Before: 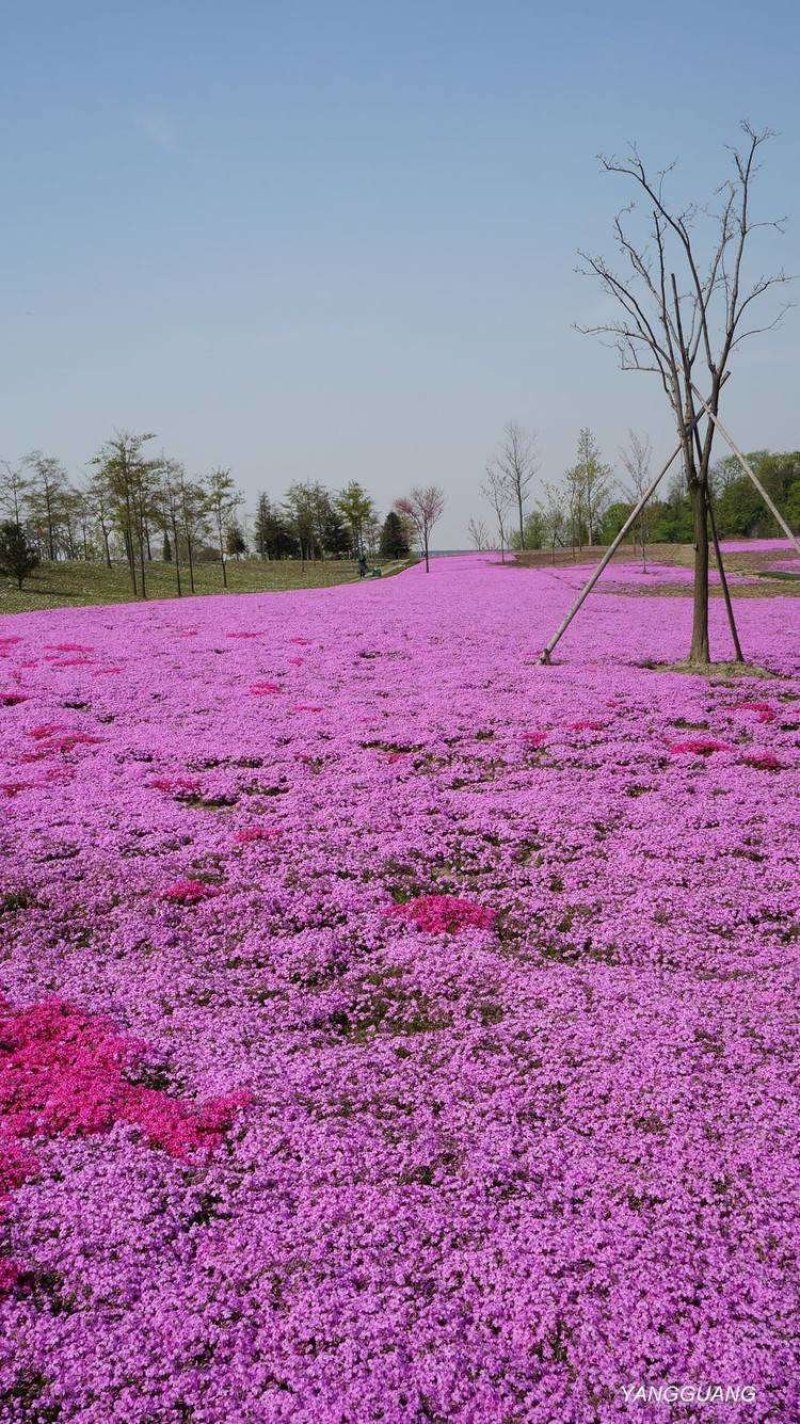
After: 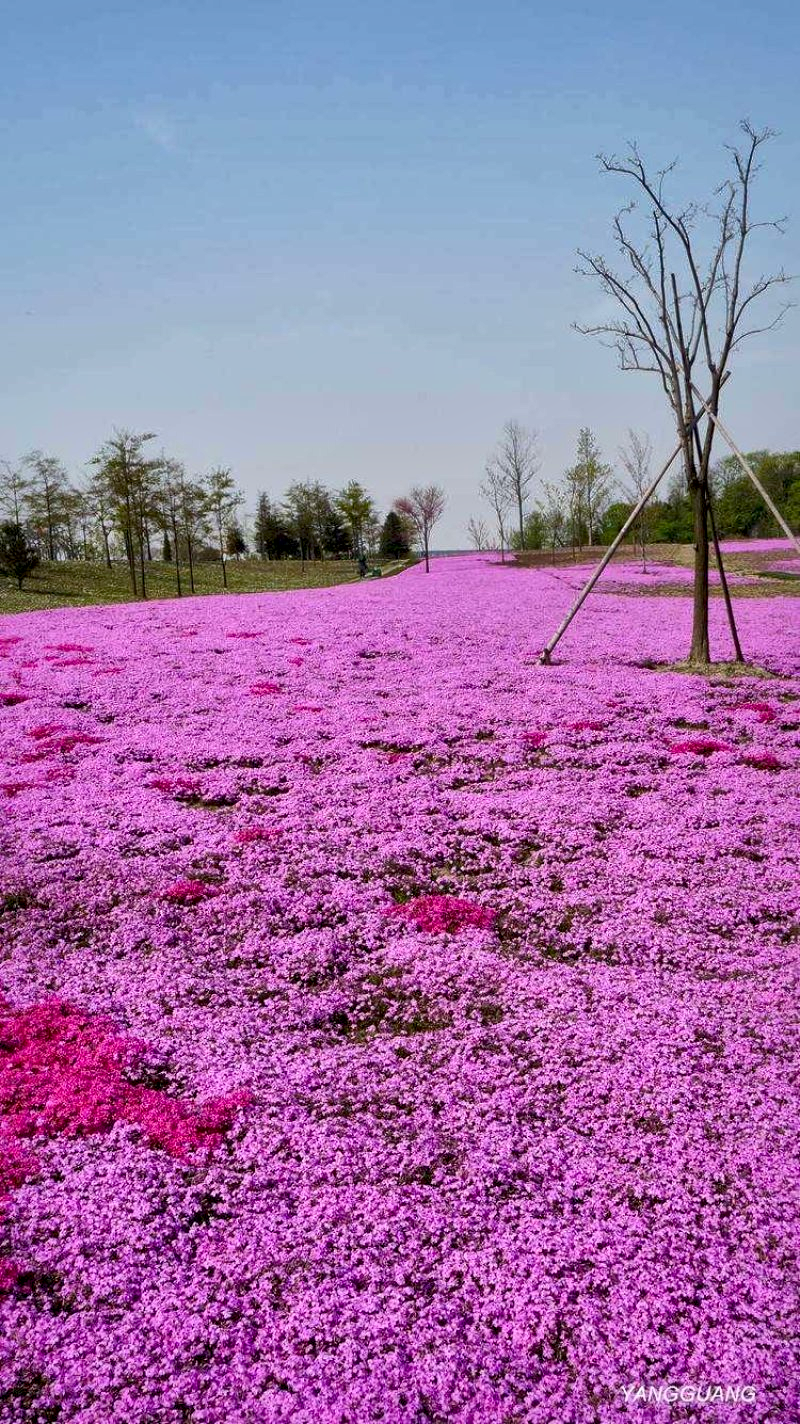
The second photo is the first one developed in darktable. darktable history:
local contrast: mode bilateral grid, contrast 21, coarseness 50, detail 178%, midtone range 0.2
color balance rgb: global offset › luminance -0.476%, perceptual saturation grading › global saturation 0.948%, perceptual brilliance grading › global brilliance 2.635%, perceptual brilliance grading › highlights -2.364%, perceptual brilliance grading › shadows 2.588%, global vibrance 30.95%
